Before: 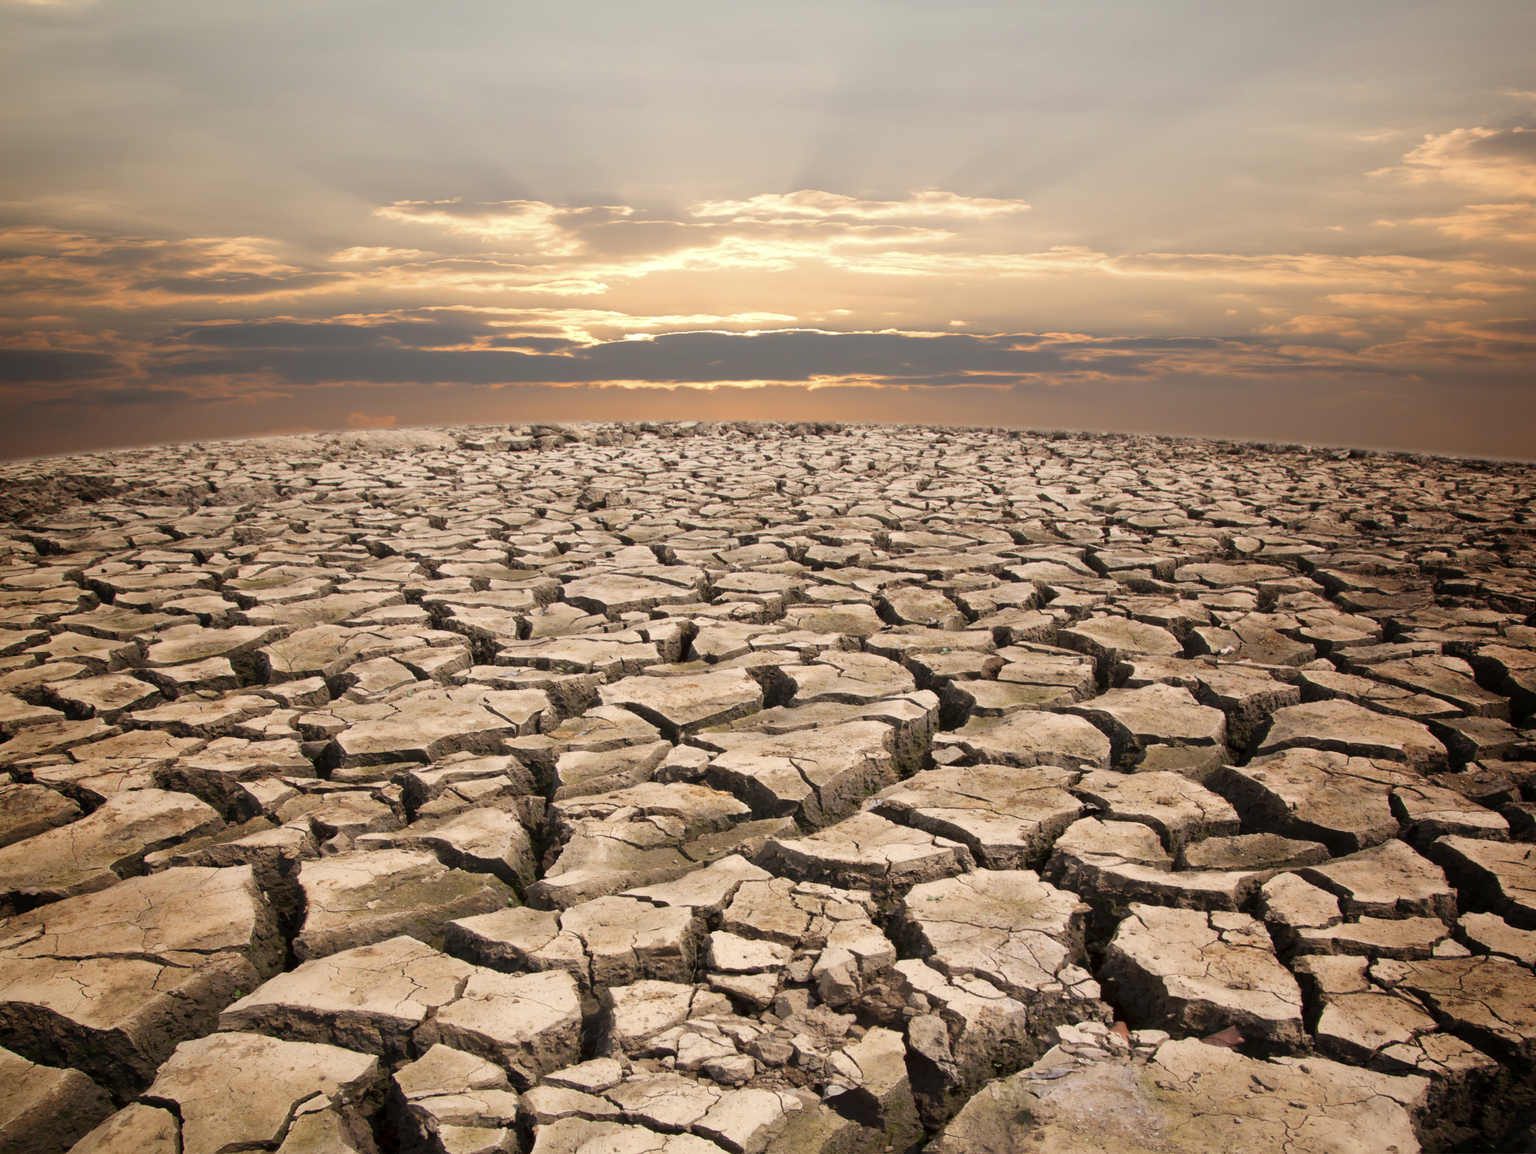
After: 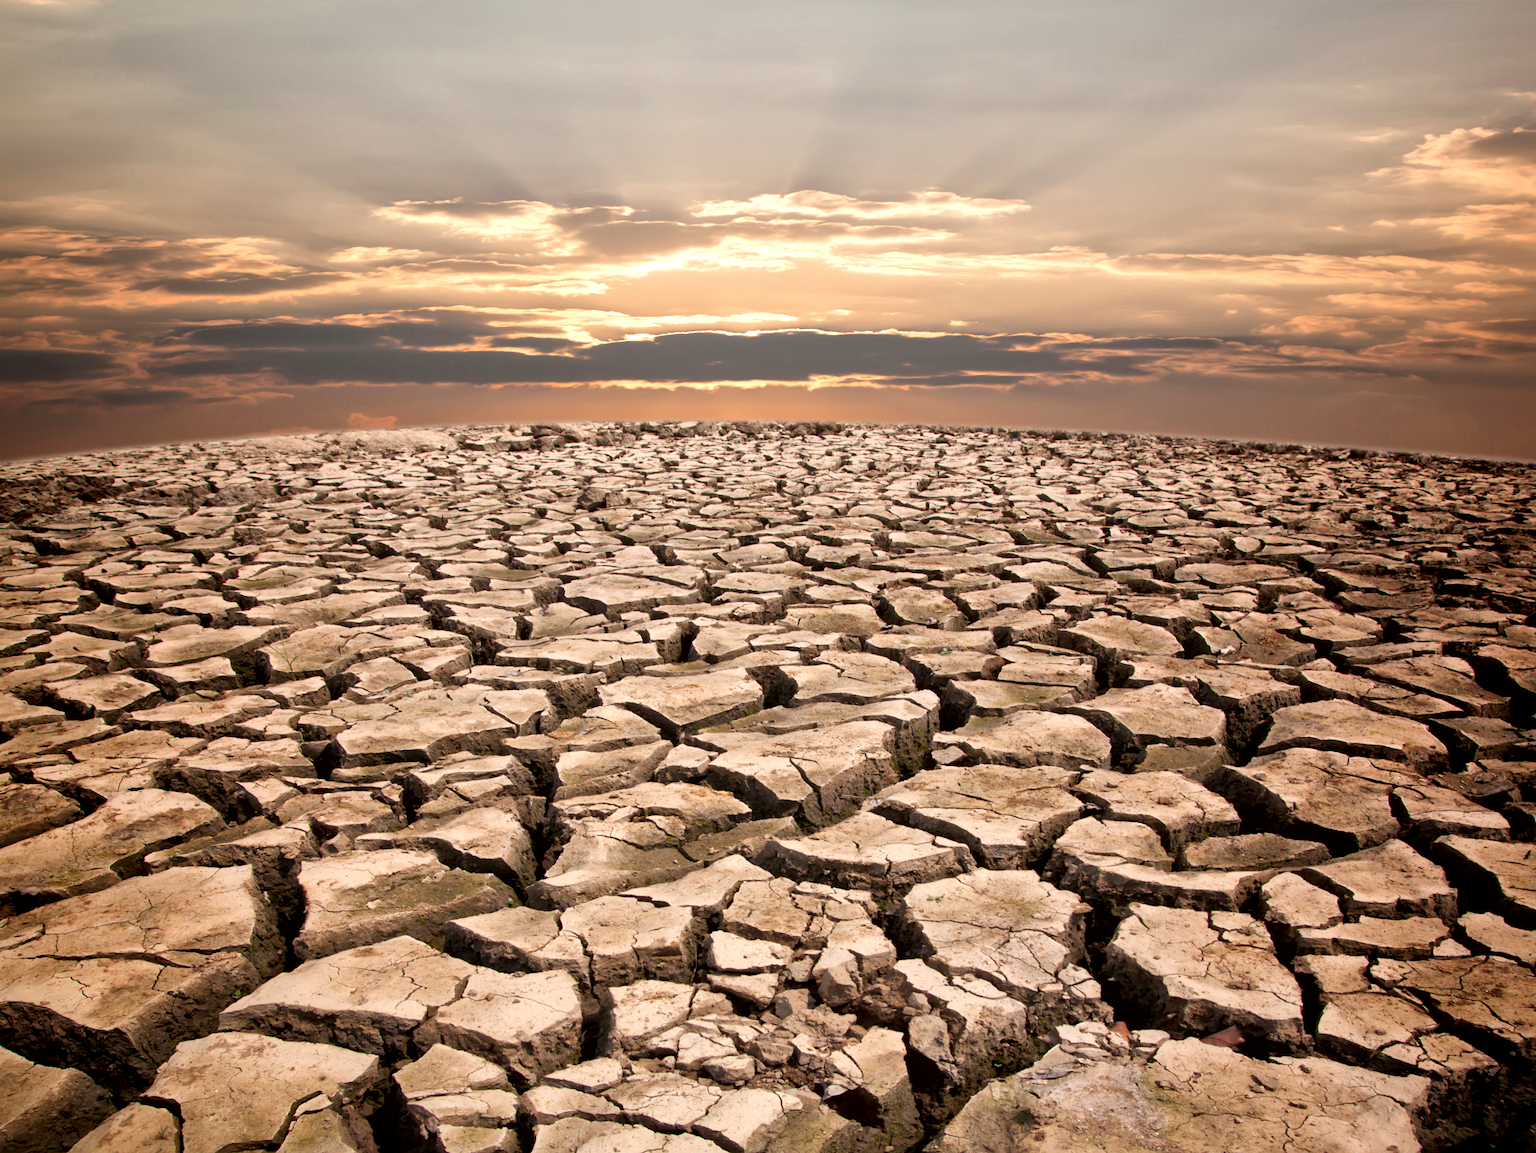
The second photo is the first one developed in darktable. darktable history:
local contrast: mode bilateral grid, contrast 20, coarseness 50, detail 171%, midtone range 0.2
exposure: black level correction 0.002, compensate highlight preservation false
